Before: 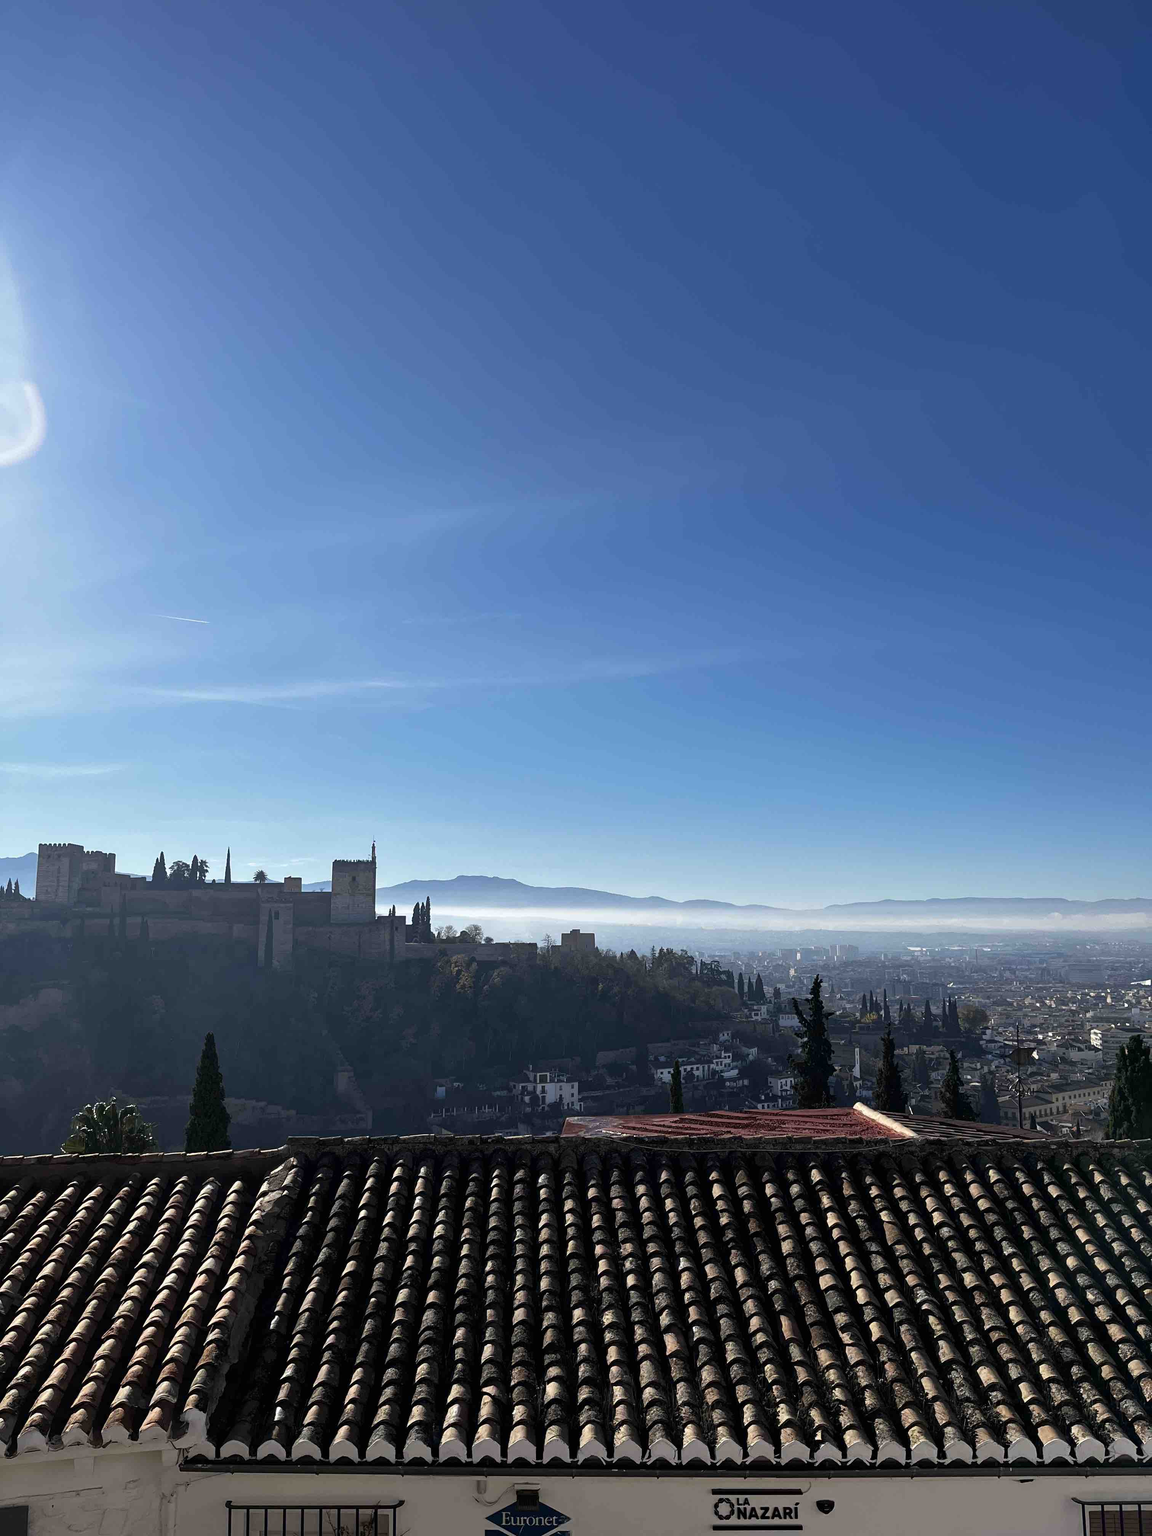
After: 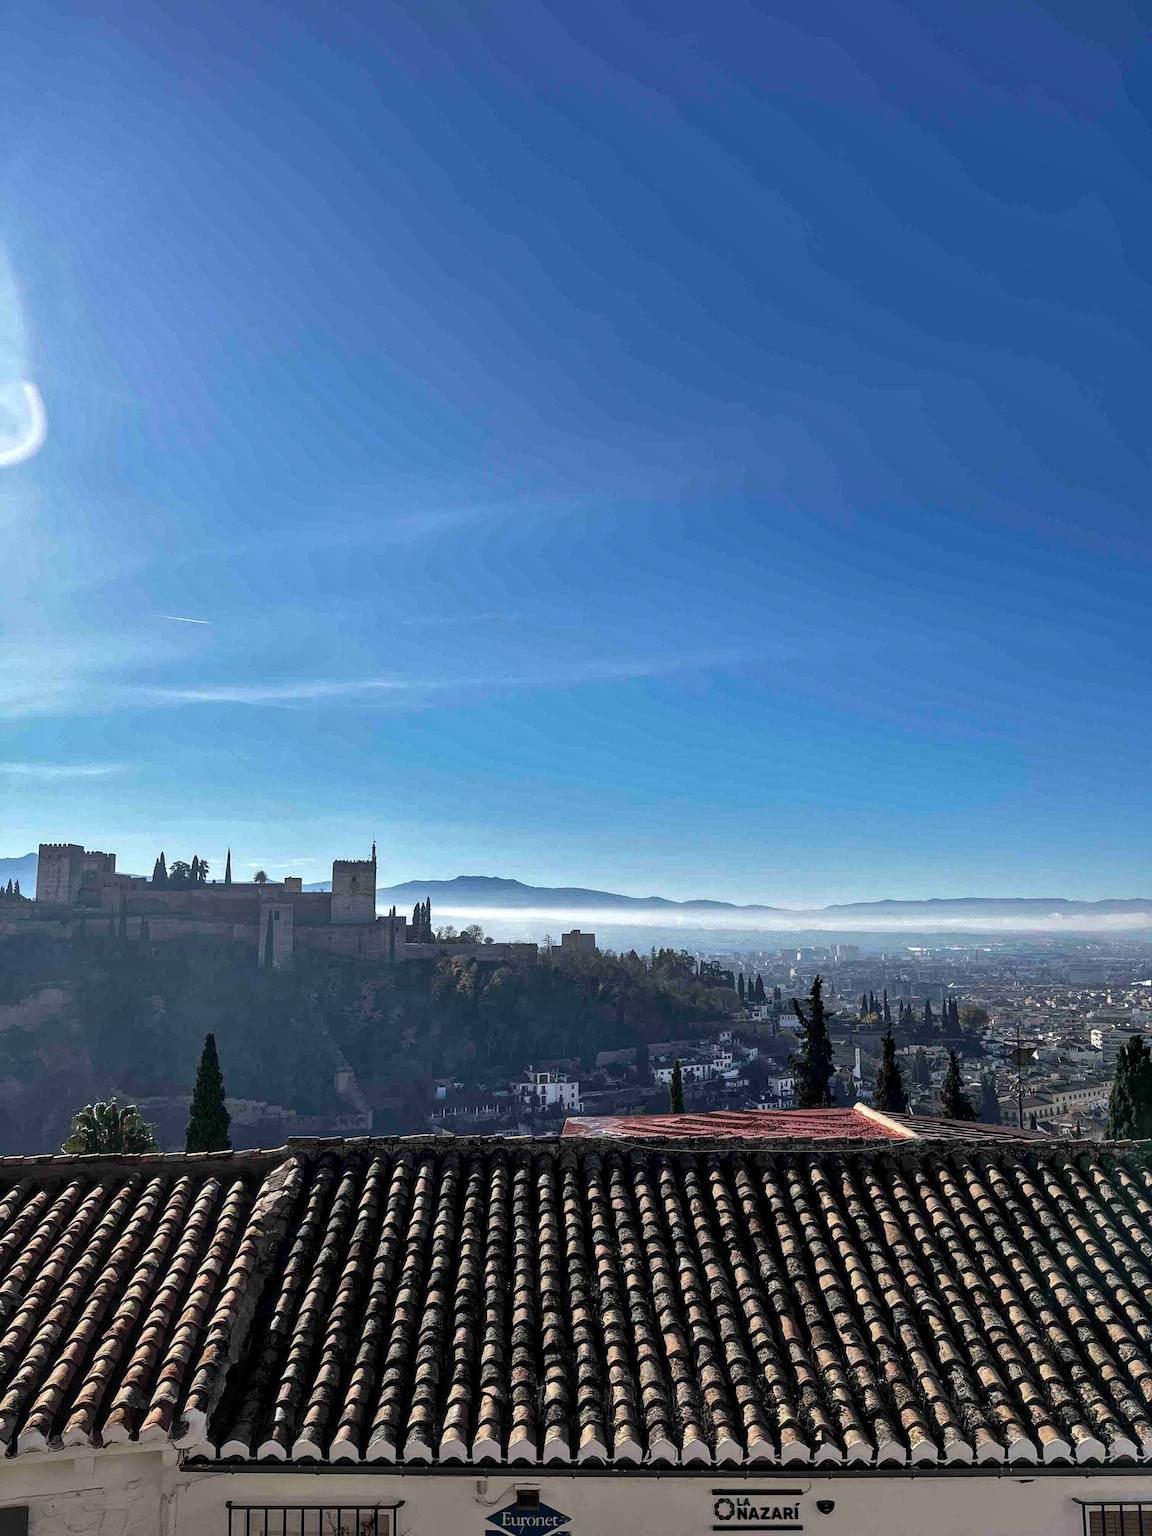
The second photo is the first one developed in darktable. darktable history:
shadows and highlights: shadows 43.58, white point adjustment -1.65, soften with gaussian
exposure: exposure 0.202 EV, compensate highlight preservation false
local contrast: on, module defaults
